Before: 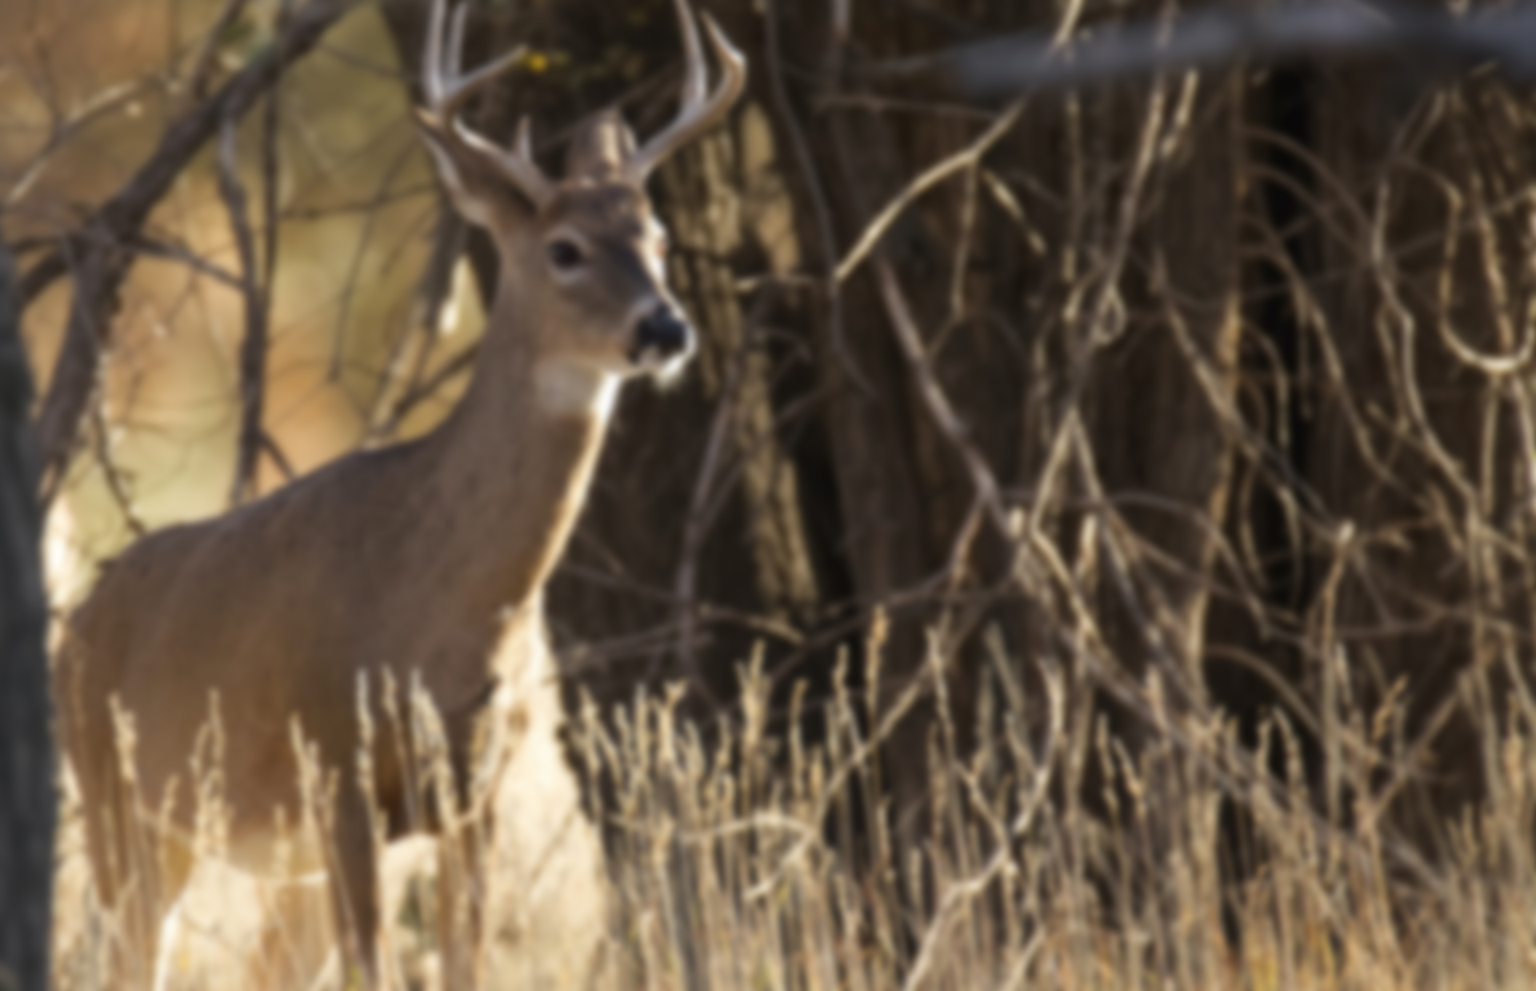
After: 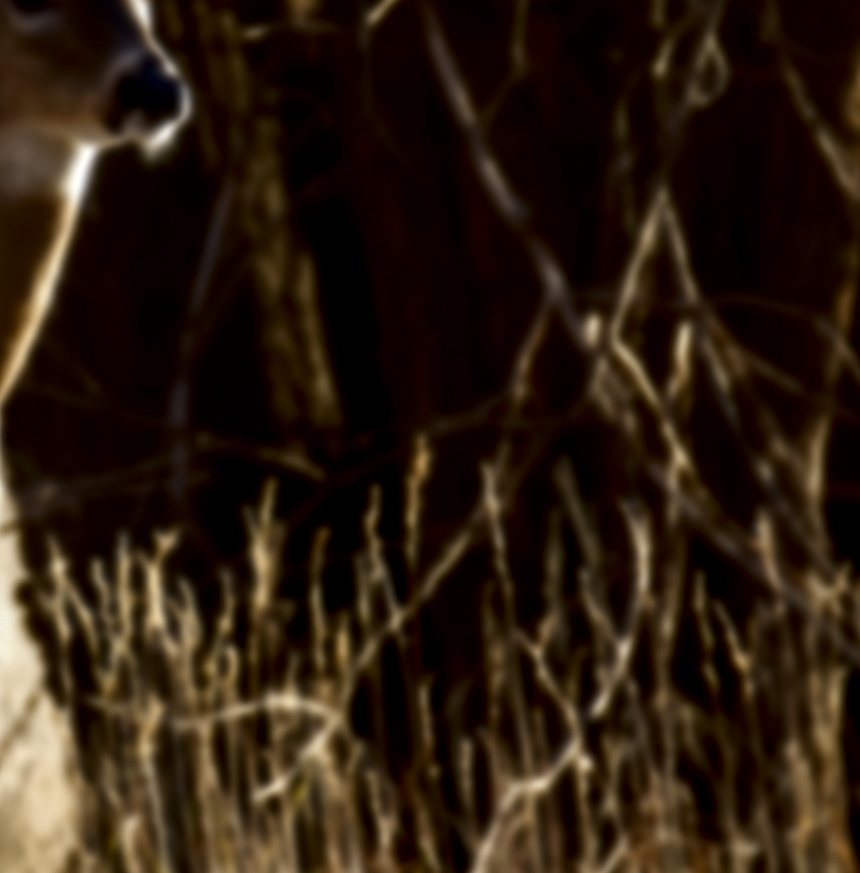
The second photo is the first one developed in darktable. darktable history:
local contrast: highlights 22%, detail 150%
crop: left 35.32%, top 26.076%, right 19.838%, bottom 3.429%
contrast brightness saturation: contrast 0.093, brightness -0.604, saturation 0.168
